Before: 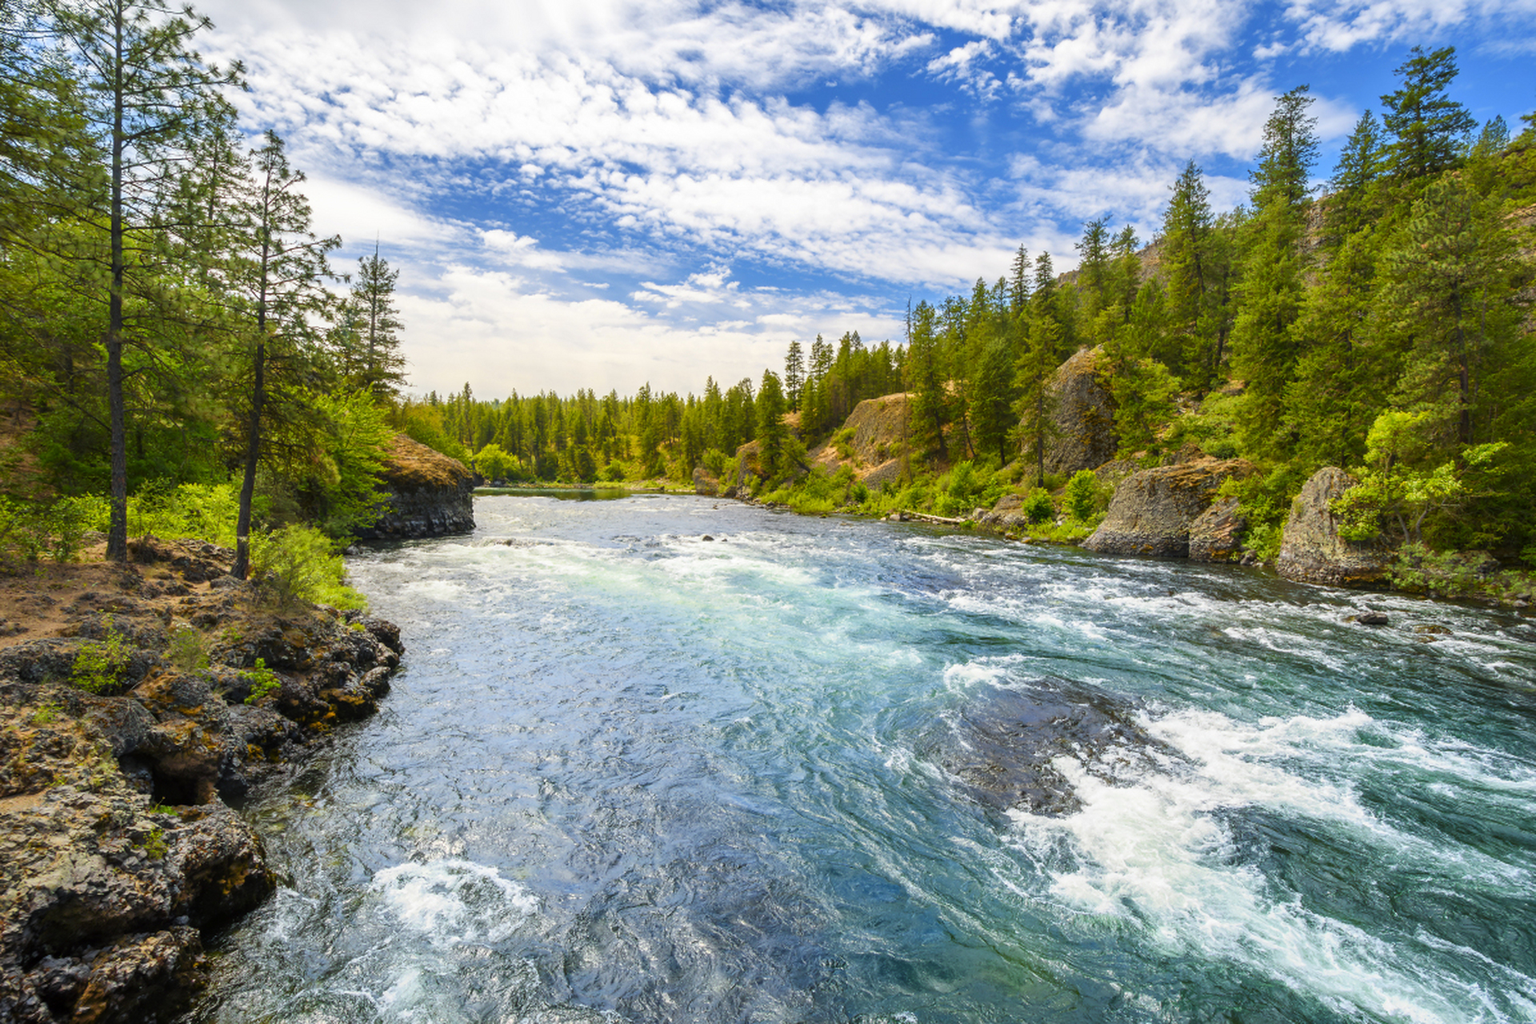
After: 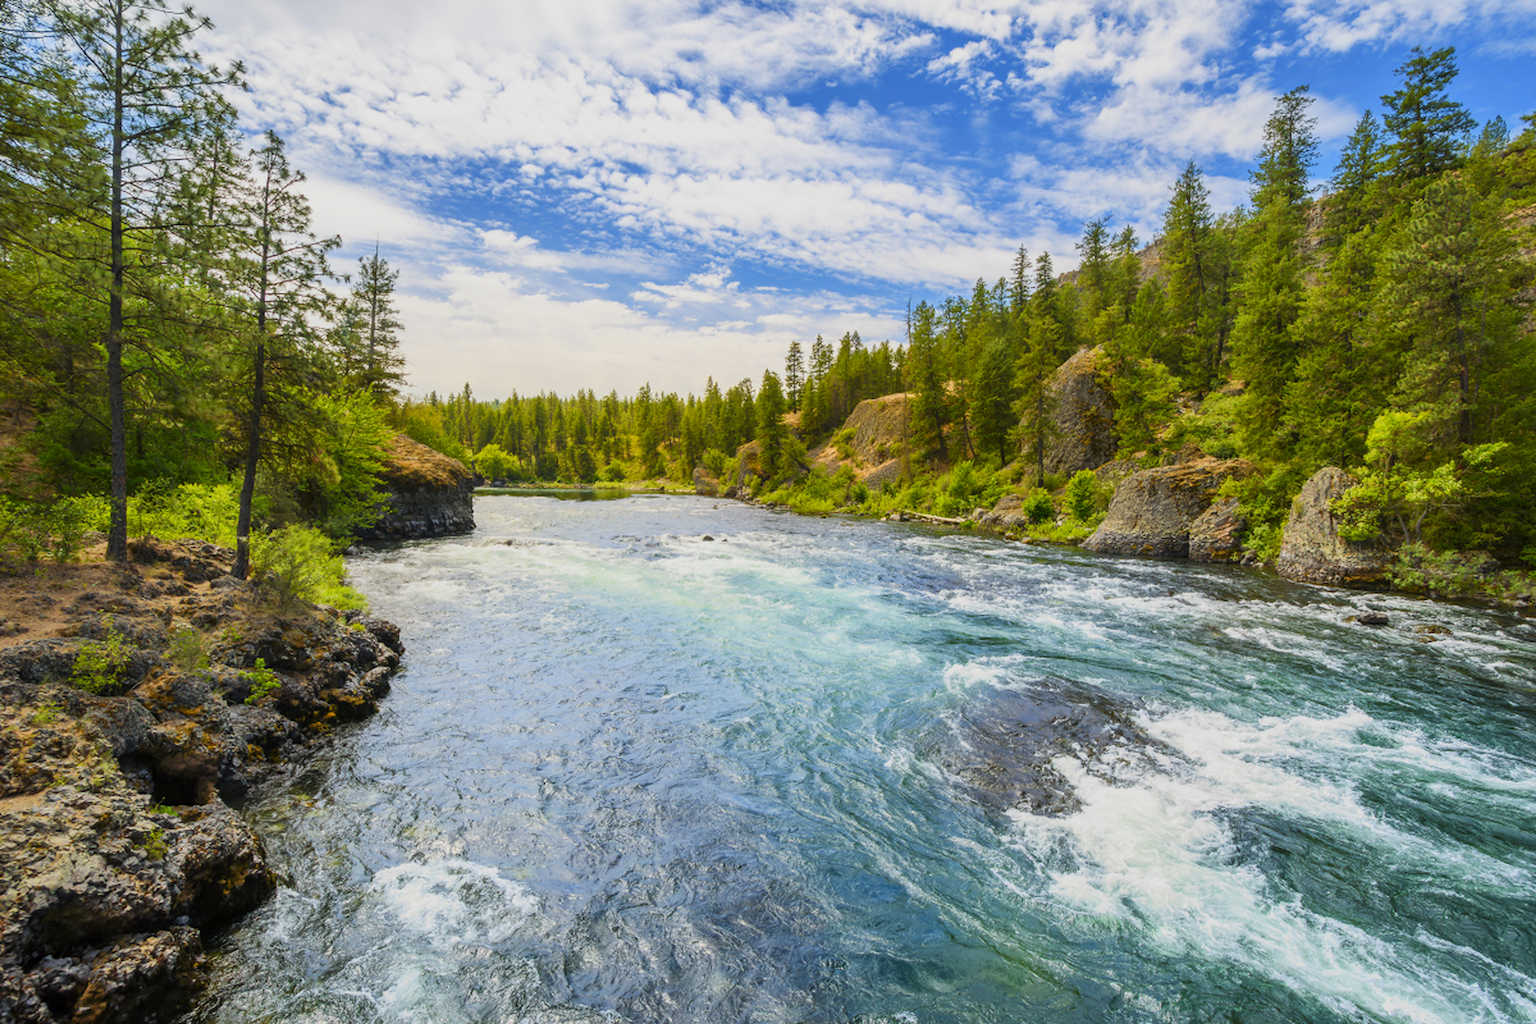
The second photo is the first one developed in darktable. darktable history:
tone equalizer: -8 EV -0.002 EV, -7 EV 0.004 EV, -6 EV -0.031 EV, -5 EV 0.021 EV, -4 EV -0.02 EV, -3 EV 0.034 EV, -2 EV -0.051 EV, -1 EV -0.273 EV, +0 EV -0.606 EV, edges refinement/feathering 500, mask exposure compensation -1.57 EV, preserve details no
